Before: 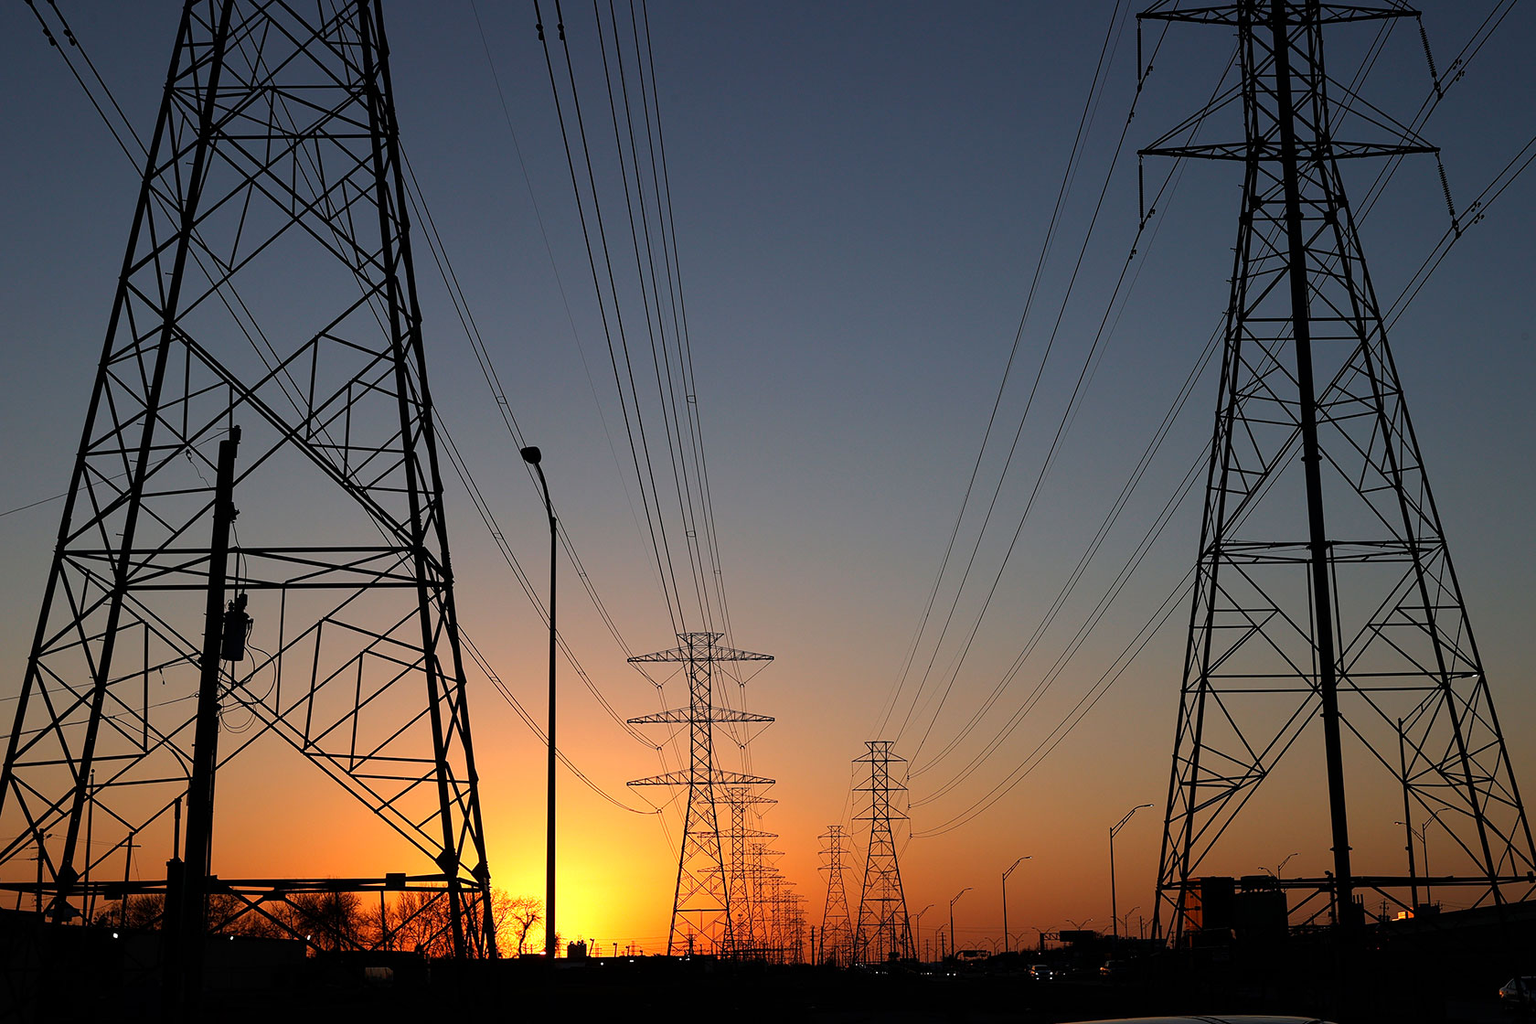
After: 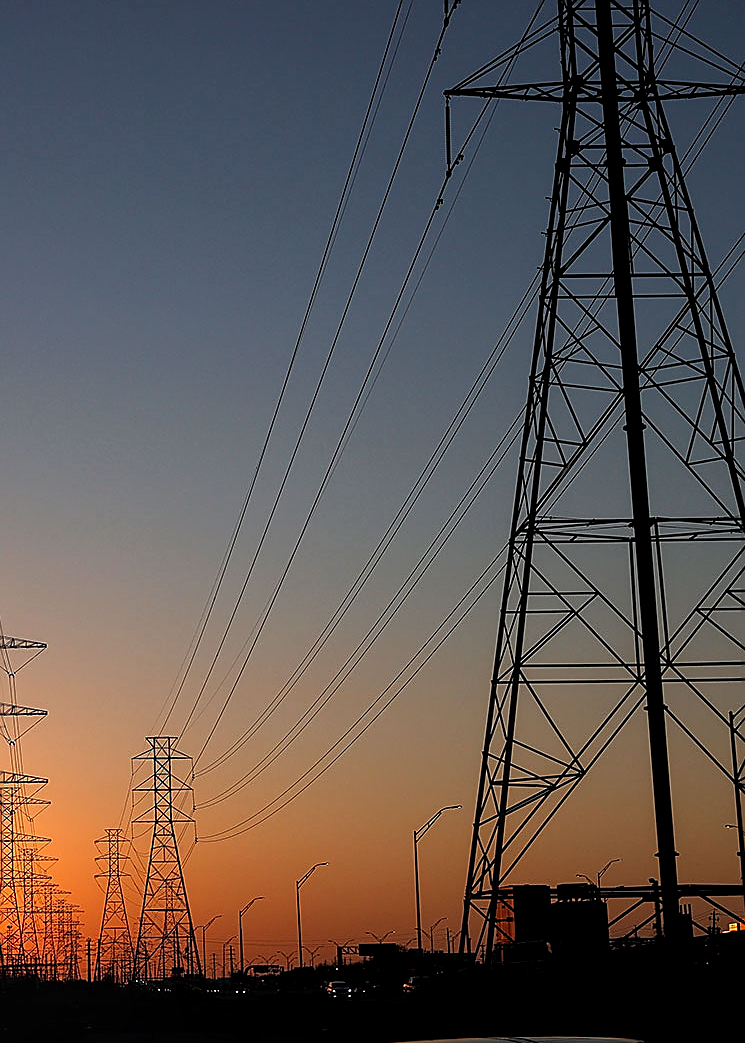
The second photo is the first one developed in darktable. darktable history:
local contrast: on, module defaults
sharpen: radius 1.4, amount 1.25, threshold 0.7
crop: left 47.628%, top 6.643%, right 7.874%
